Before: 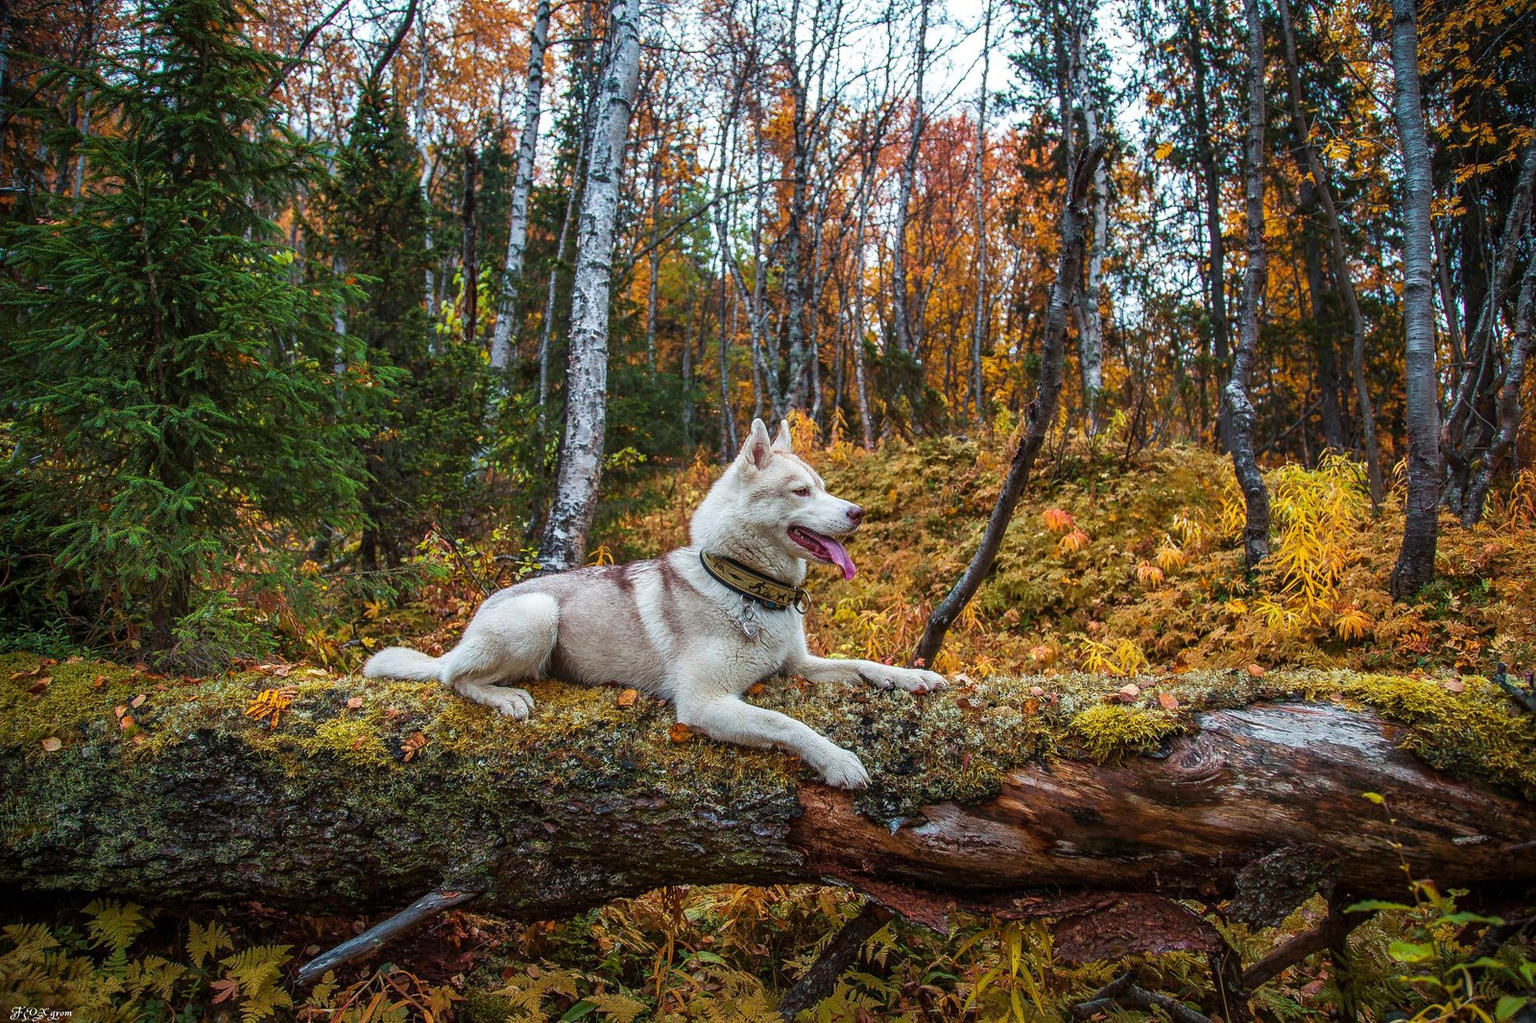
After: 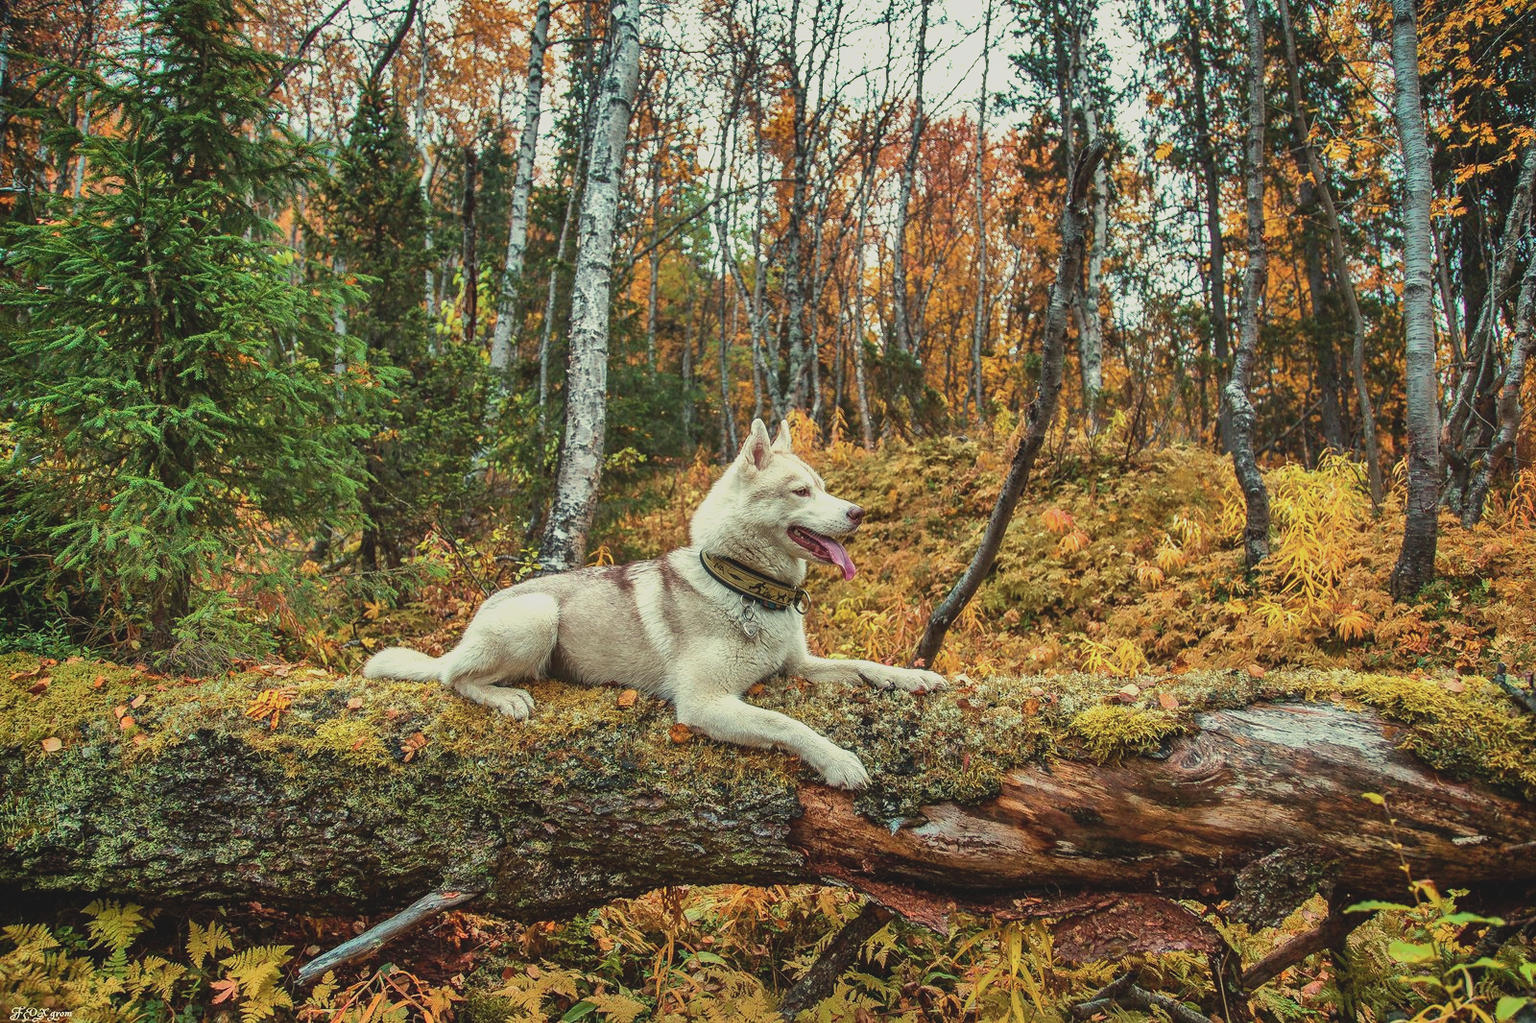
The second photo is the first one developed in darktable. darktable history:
exposure: exposure 0.137 EV
highlight reconstruction: method clip highlights, clipping threshold 0
contrast brightness saturation: contrast -0.25, brightness -0.09, saturation -0.21
white balance: red 1.006, blue 0.807
shadows and highlights: white point adjustment 10, highlights -64.21, compress 30.53%, highlights color adjustment 51.58%, soften with gaussian
